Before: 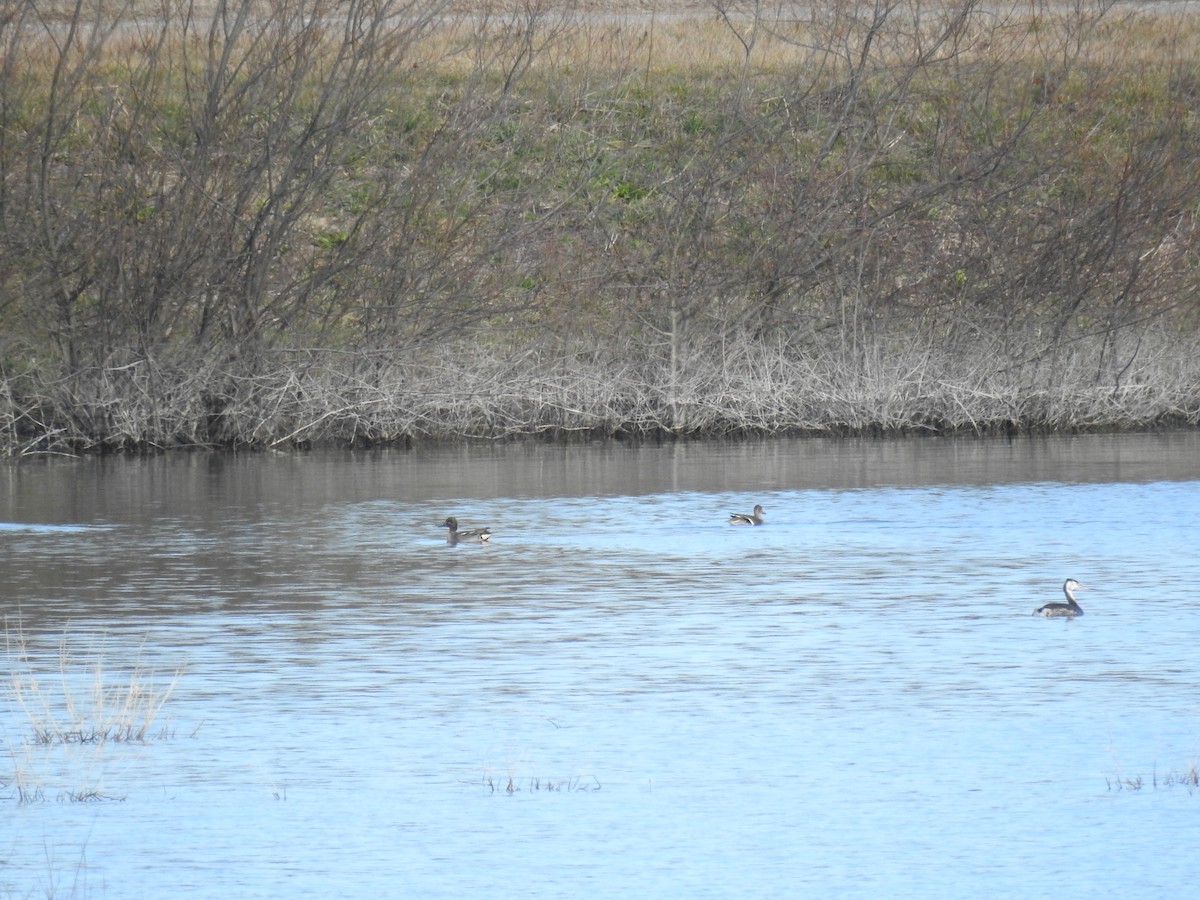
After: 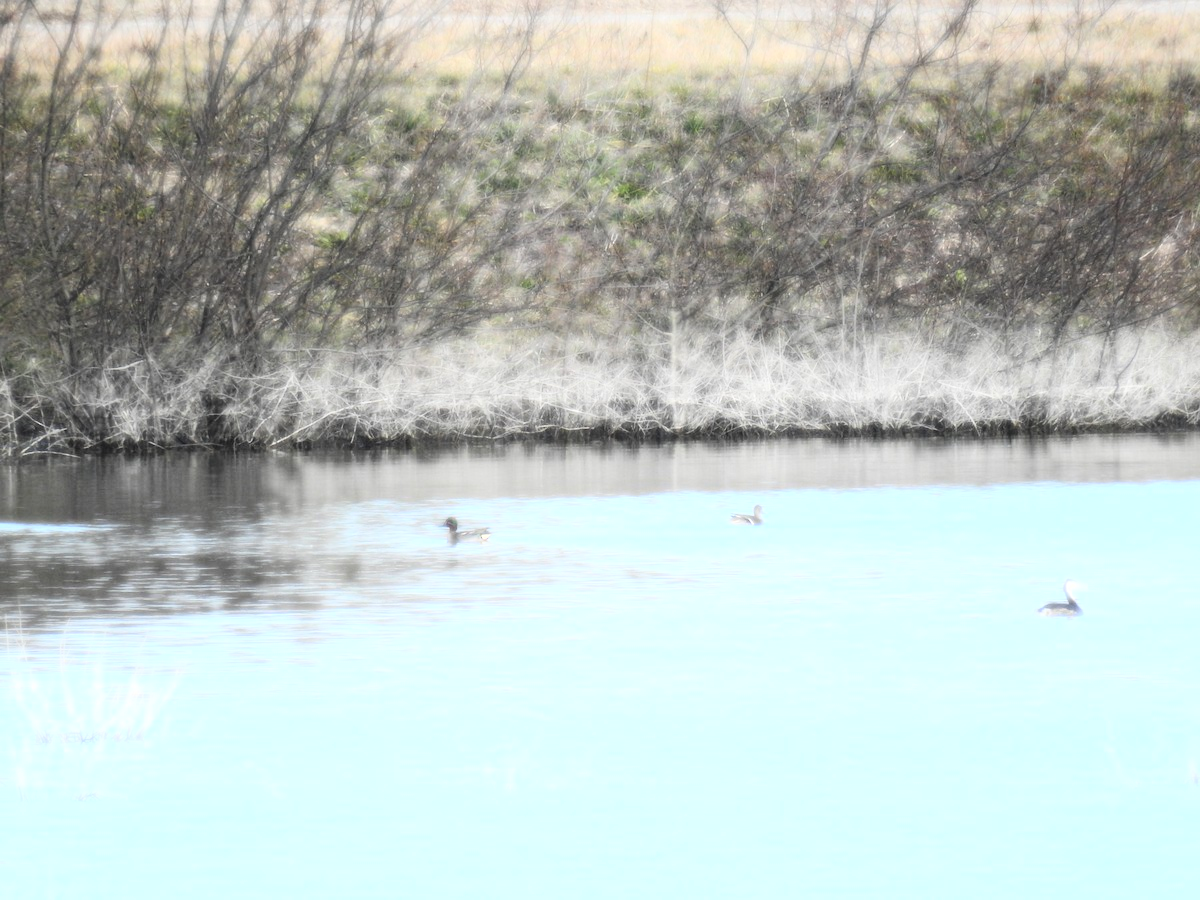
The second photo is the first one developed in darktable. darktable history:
tone equalizer: -8 EV -0.417 EV, -7 EV -0.389 EV, -6 EV -0.333 EV, -5 EV -0.222 EV, -3 EV 0.222 EV, -2 EV 0.333 EV, -1 EV 0.389 EV, +0 EV 0.417 EV, edges refinement/feathering 500, mask exposure compensation -1.57 EV, preserve details no
bloom: size 0%, threshold 54.82%, strength 8.31%
